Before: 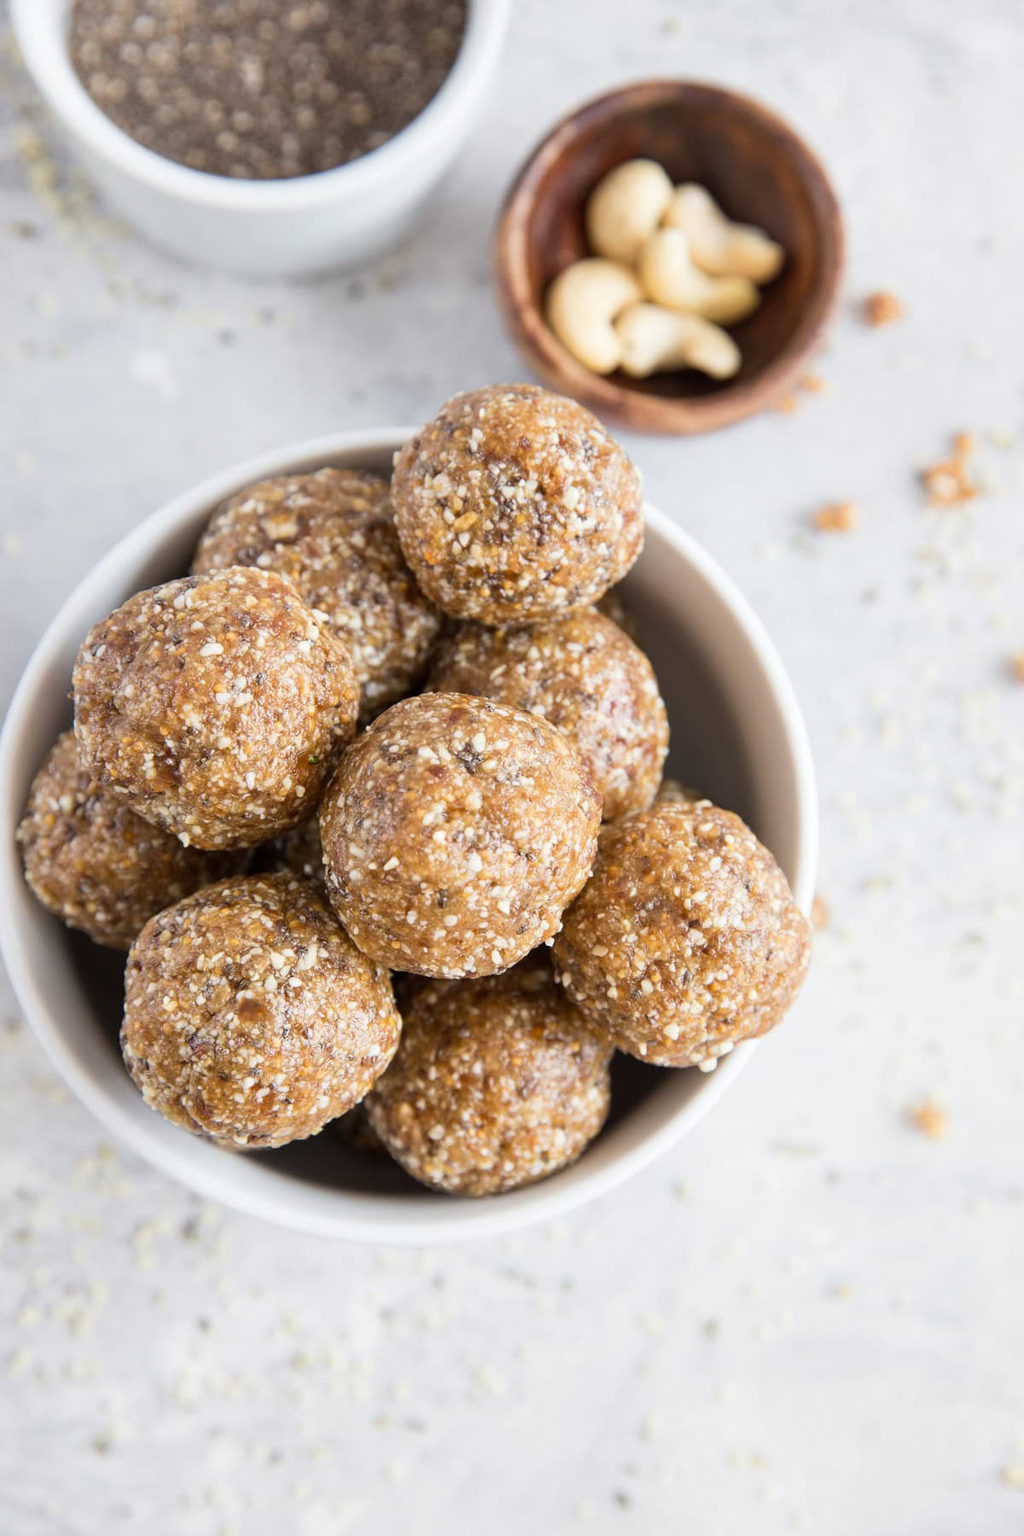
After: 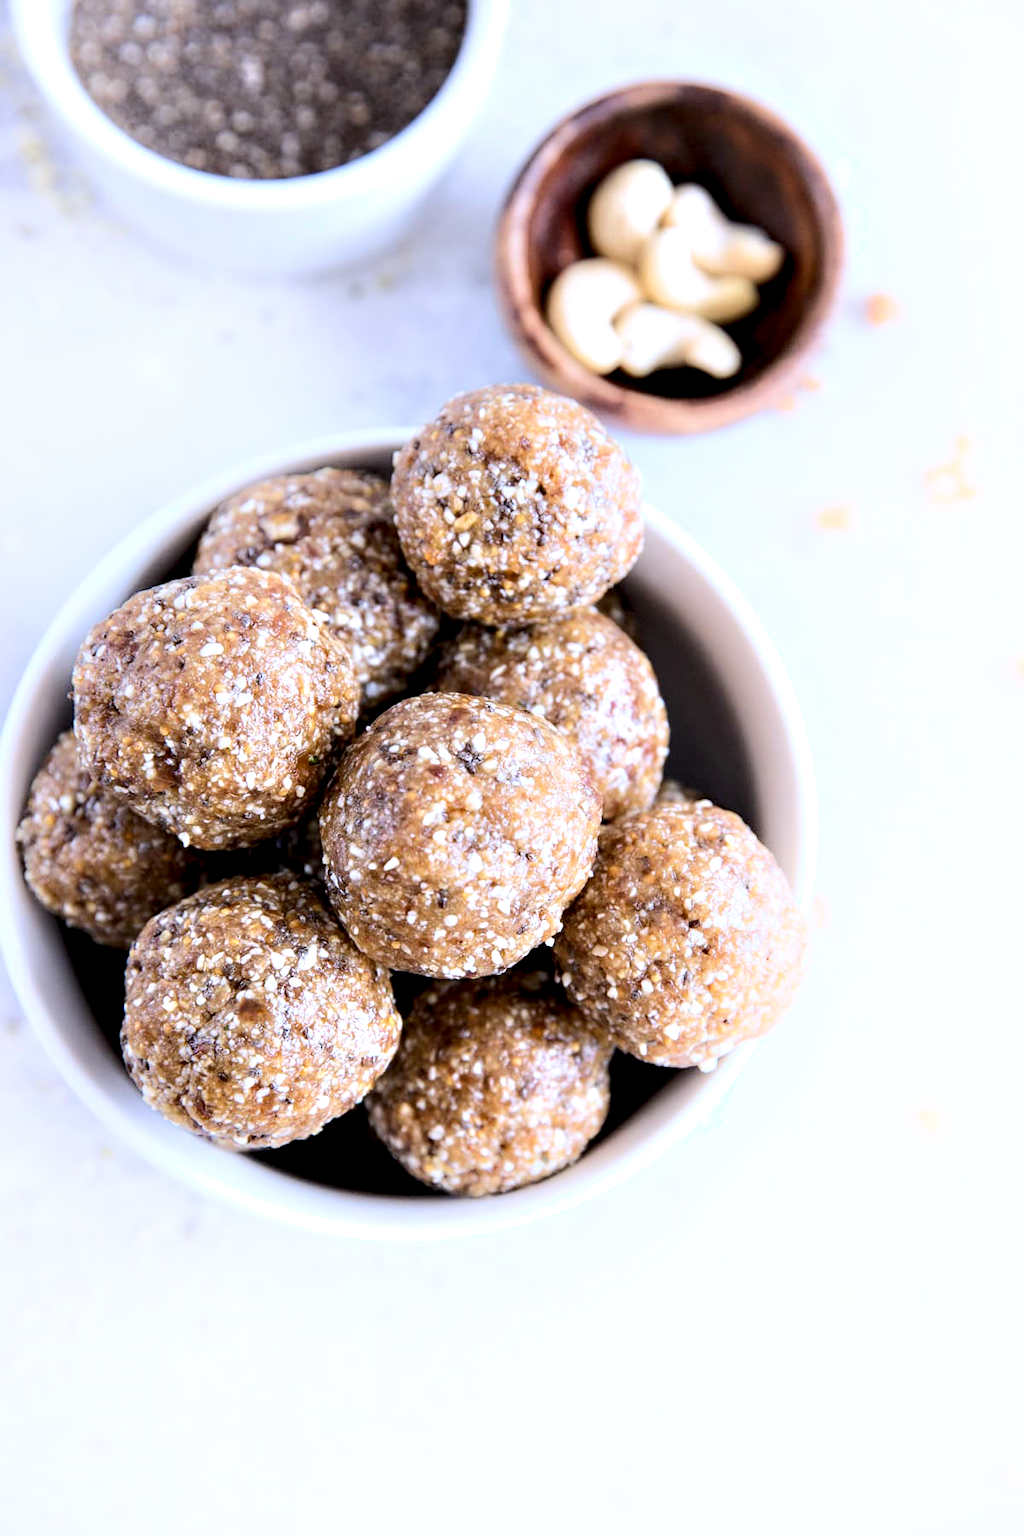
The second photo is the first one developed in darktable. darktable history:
contrast equalizer: octaves 7, y [[0.6 ×6], [0.55 ×6], [0 ×6], [0 ×6], [0 ×6]]
color calibration: illuminant as shot in camera, x 0.377, y 0.392, temperature 4205.57 K
shadows and highlights: shadows -89.37, highlights 90.46, soften with gaussian
